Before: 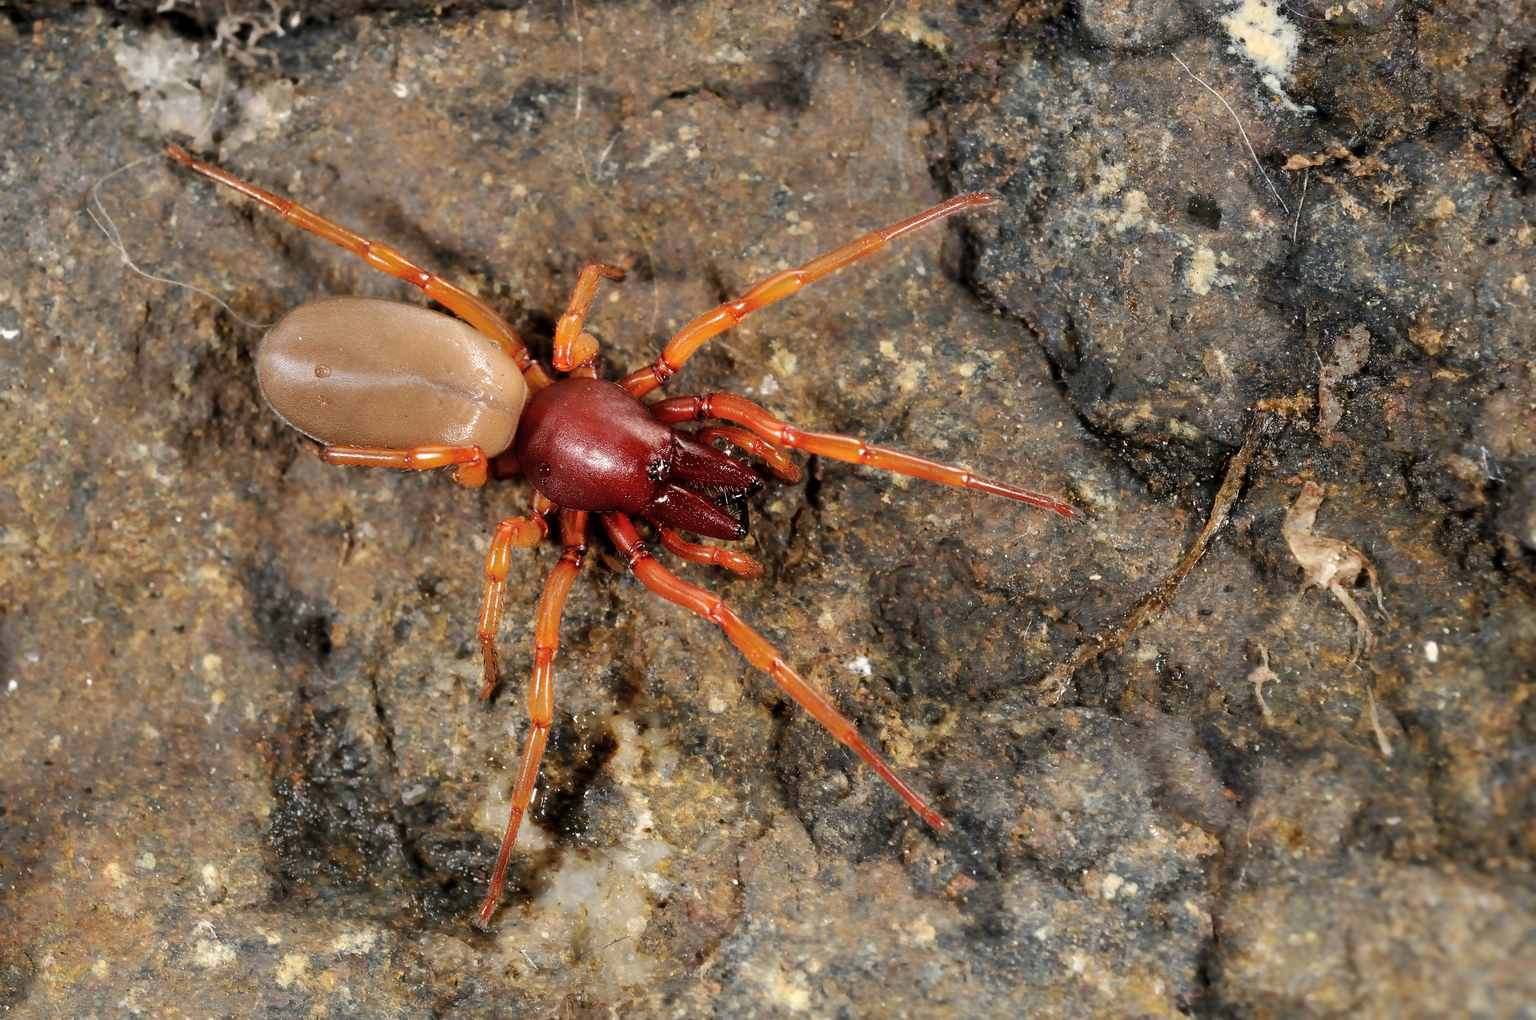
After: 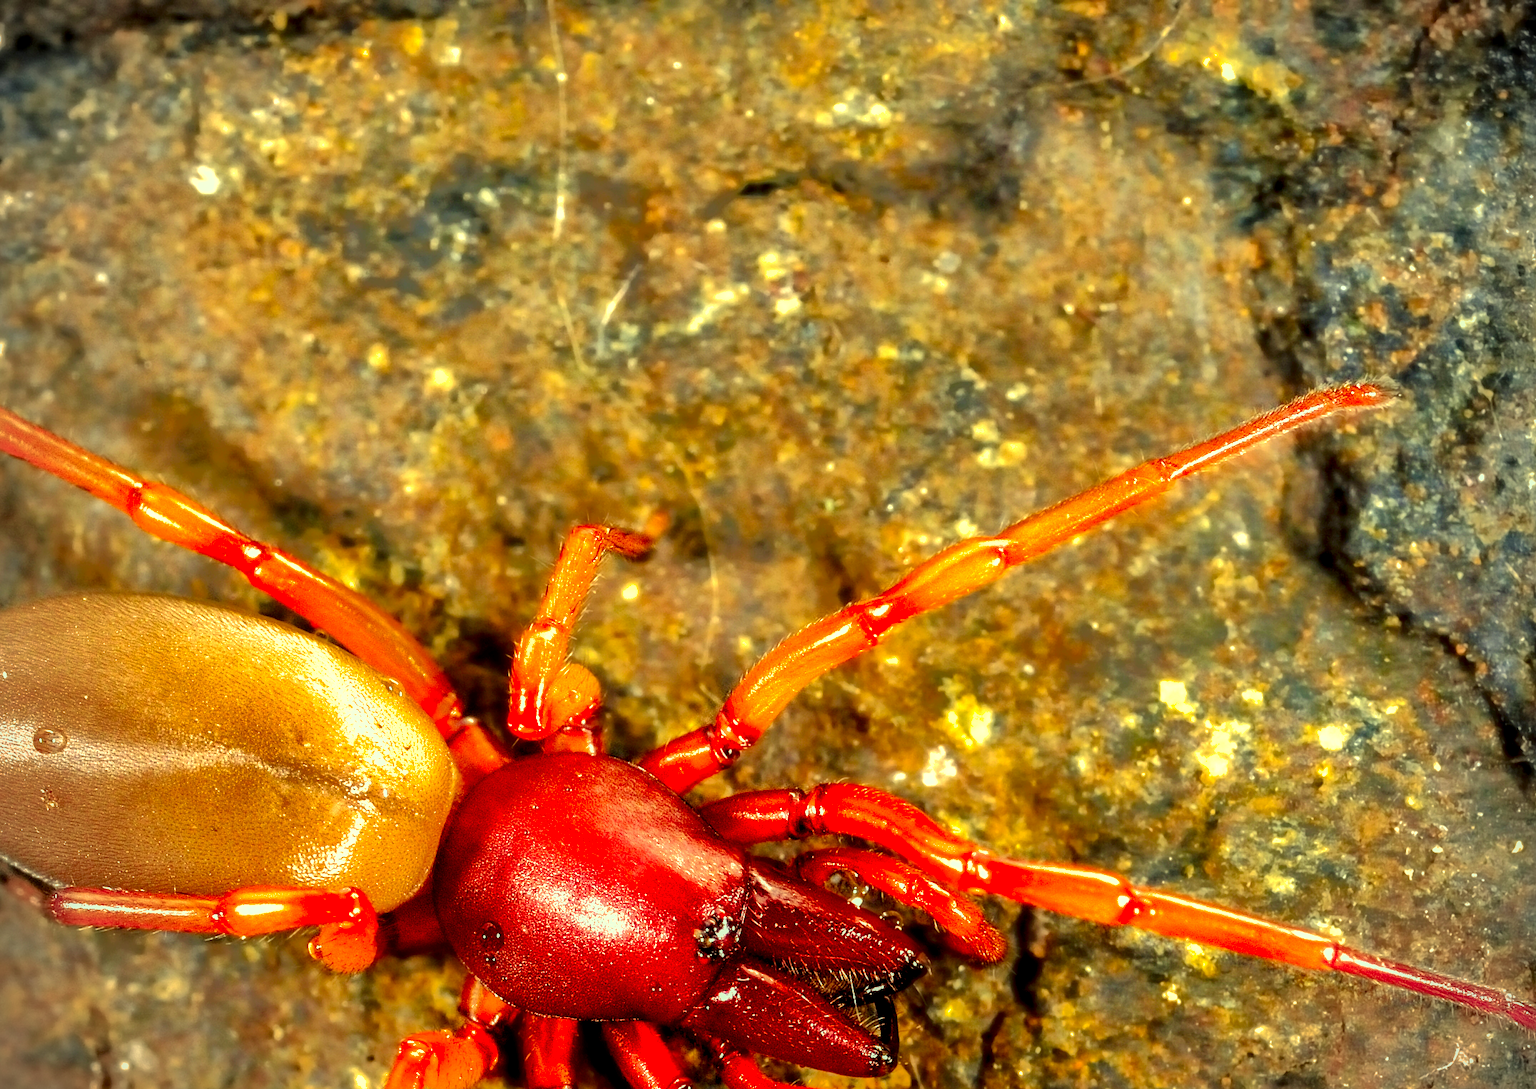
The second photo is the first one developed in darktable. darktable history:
exposure: exposure 1 EV, compensate highlight preservation false
shadows and highlights: shadows -18.97, highlights -73.24
color correction: highlights a* -11.17, highlights b* 9.88, saturation 1.72
local contrast: on, module defaults
crop: left 19.411%, right 30.383%, bottom 46.386%
color balance rgb: highlights gain › chroma 3.033%, highlights gain › hue 54.67°, linear chroma grading › global chroma 14.709%, perceptual saturation grading › global saturation 0.186%, perceptual saturation grading › highlights -32.369%, perceptual saturation grading › mid-tones 5.166%, perceptual saturation grading › shadows 17.1%, global vibrance 23.453%
vignetting: on, module defaults
